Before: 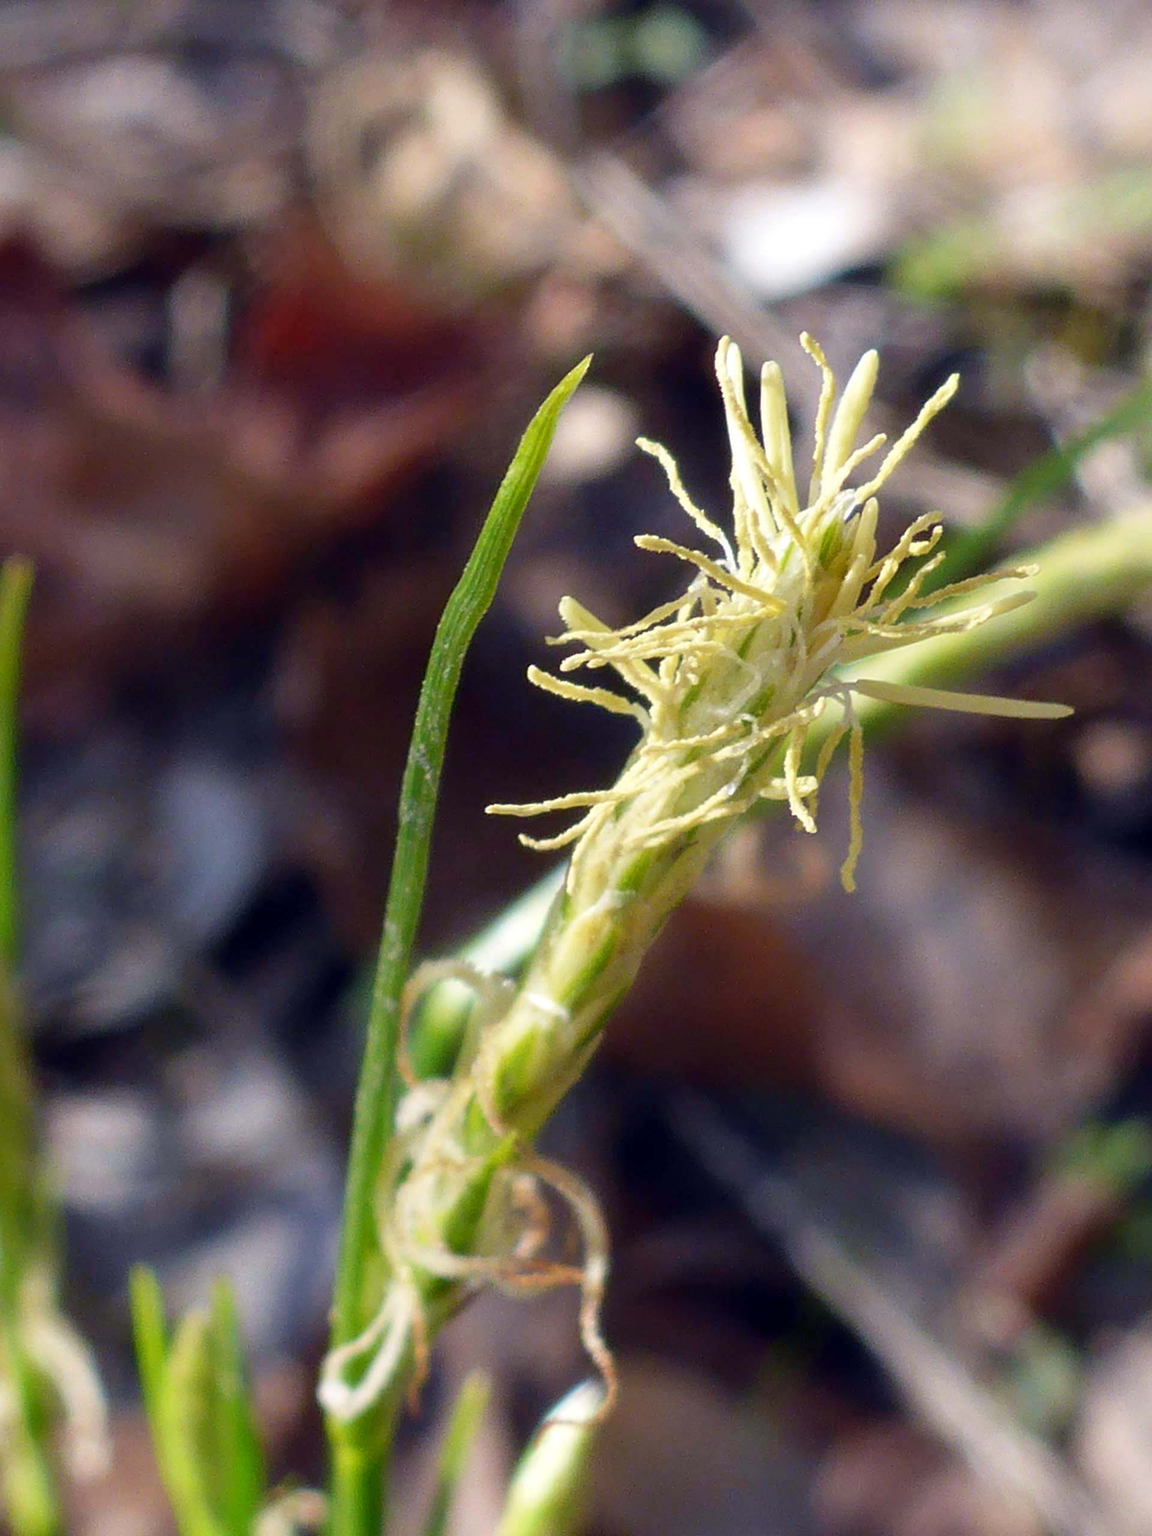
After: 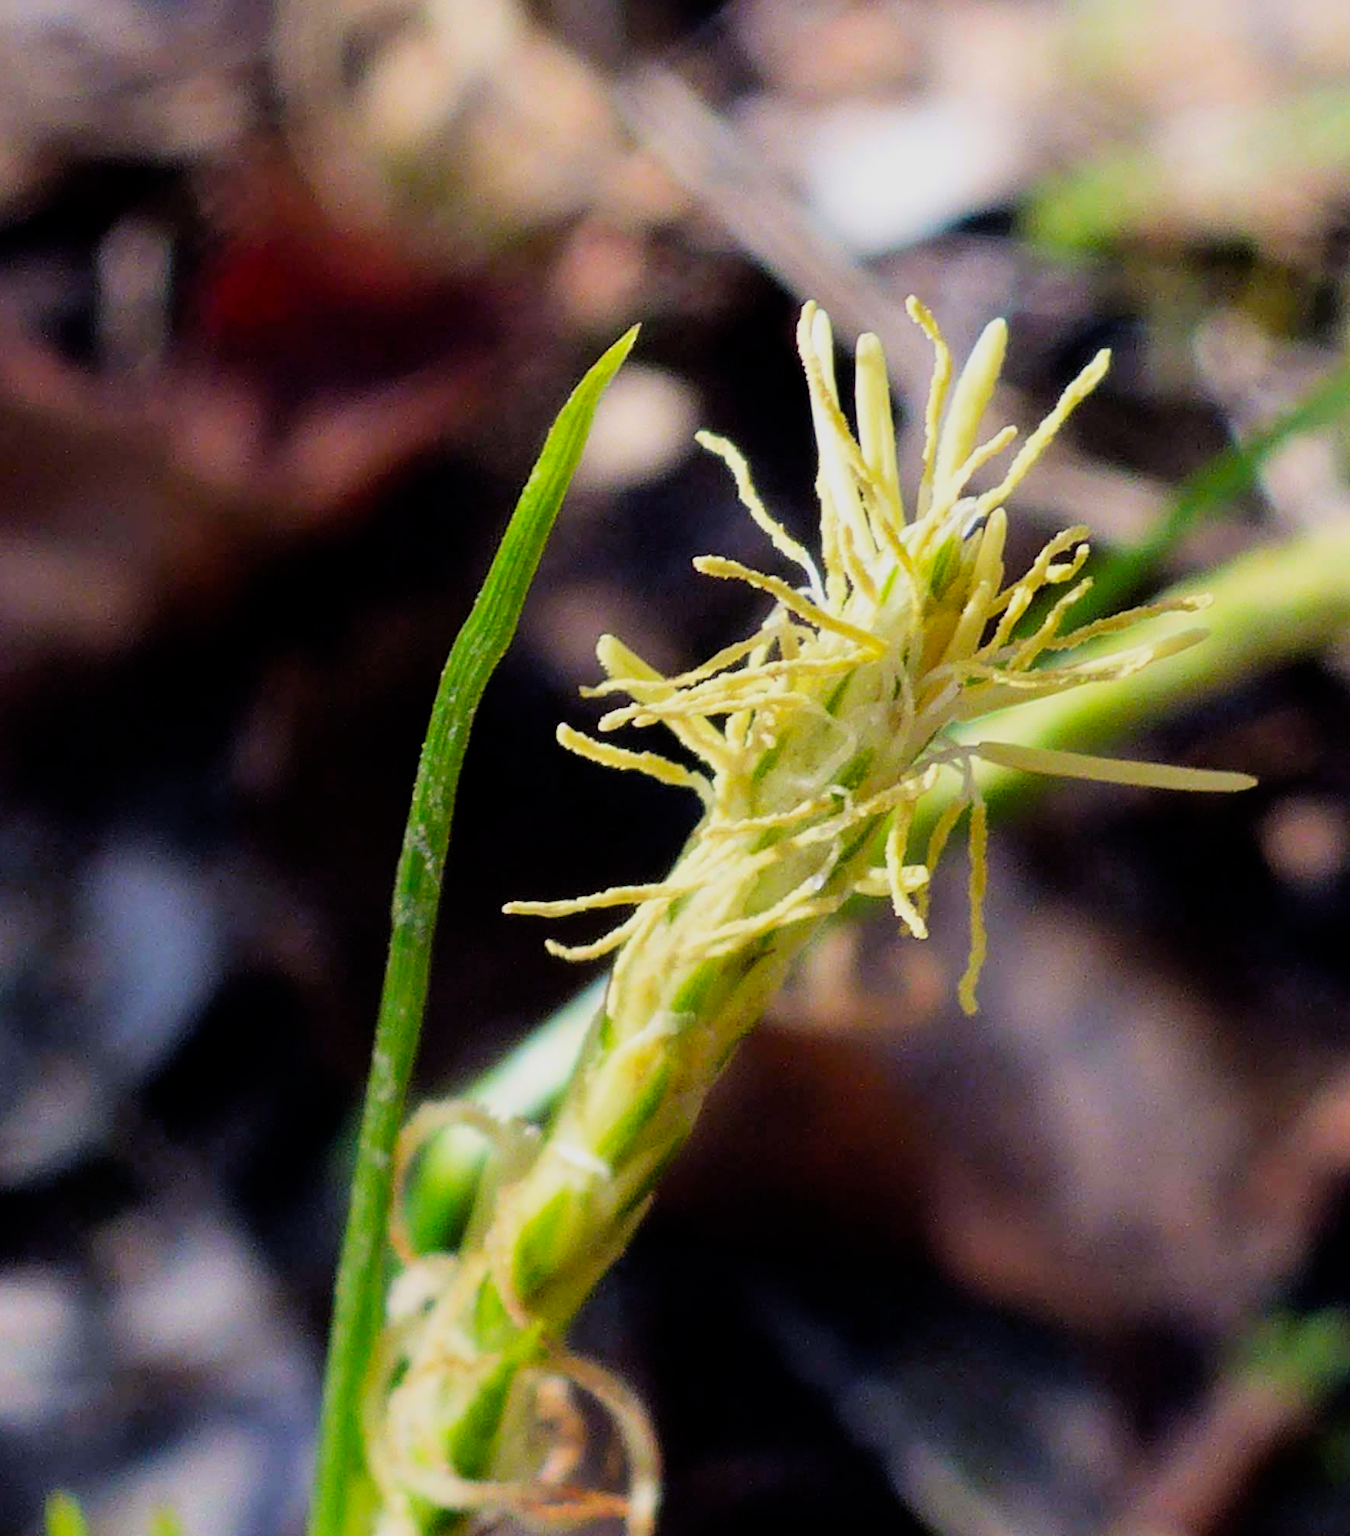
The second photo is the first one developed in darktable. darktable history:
crop: left 8.142%, top 6.619%, bottom 15.336%
color correction: highlights b* -0.022, saturation 1.37
filmic rgb: black relative exposure -5.03 EV, white relative exposure 3.97 EV, hardness 2.91, contrast 1.298
